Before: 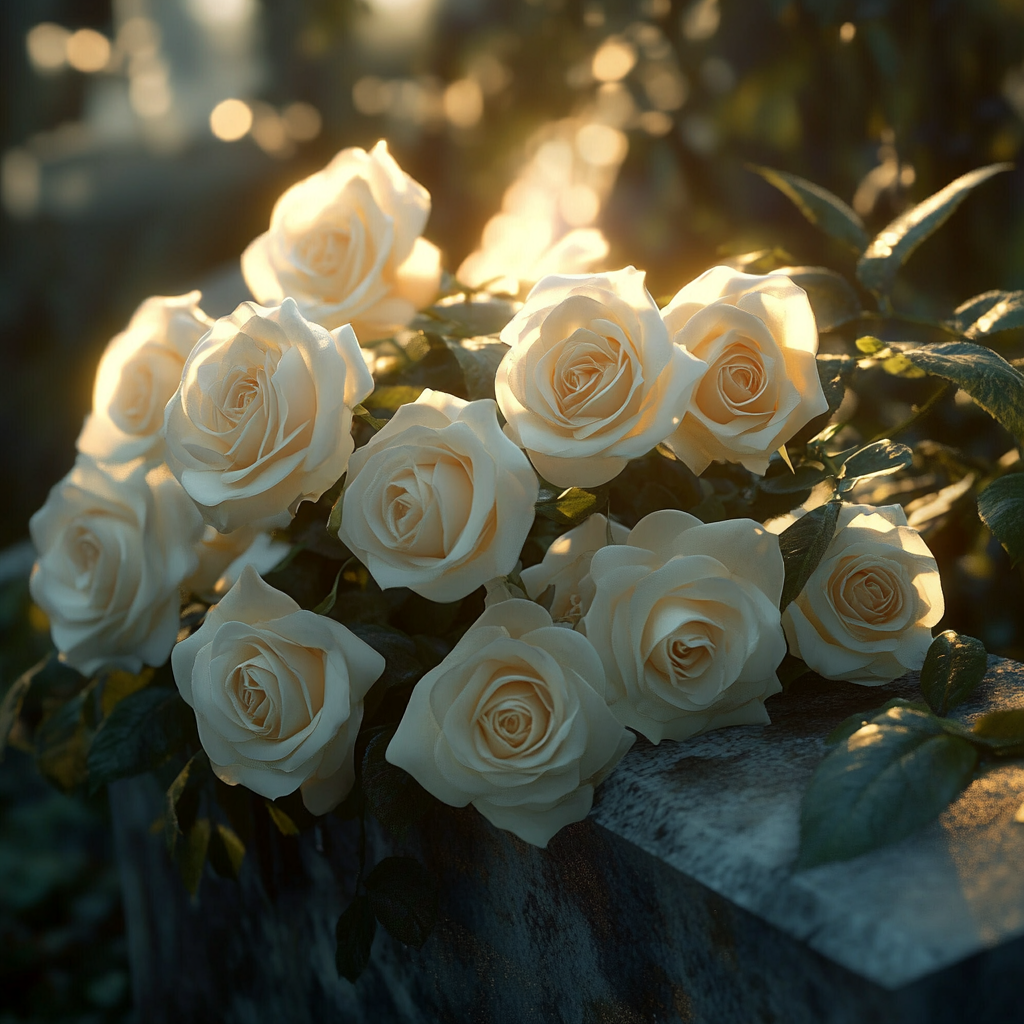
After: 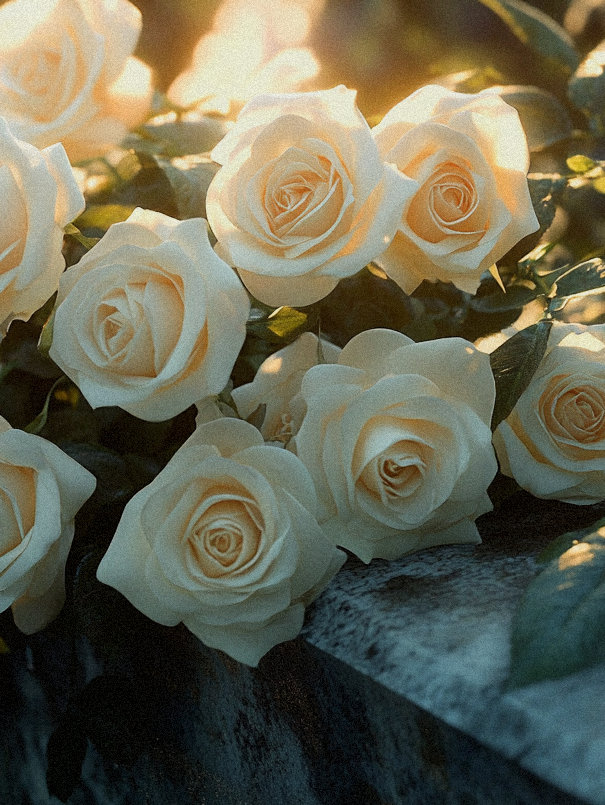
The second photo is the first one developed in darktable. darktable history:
exposure: black level correction 0, exposure 0.7 EV, compensate exposure bias true, compensate highlight preservation false
crop and rotate: left 28.256%, top 17.734%, right 12.656%, bottom 3.573%
grain: mid-tones bias 0%
filmic rgb: black relative exposure -16 EV, white relative exposure 6.92 EV, hardness 4.7
